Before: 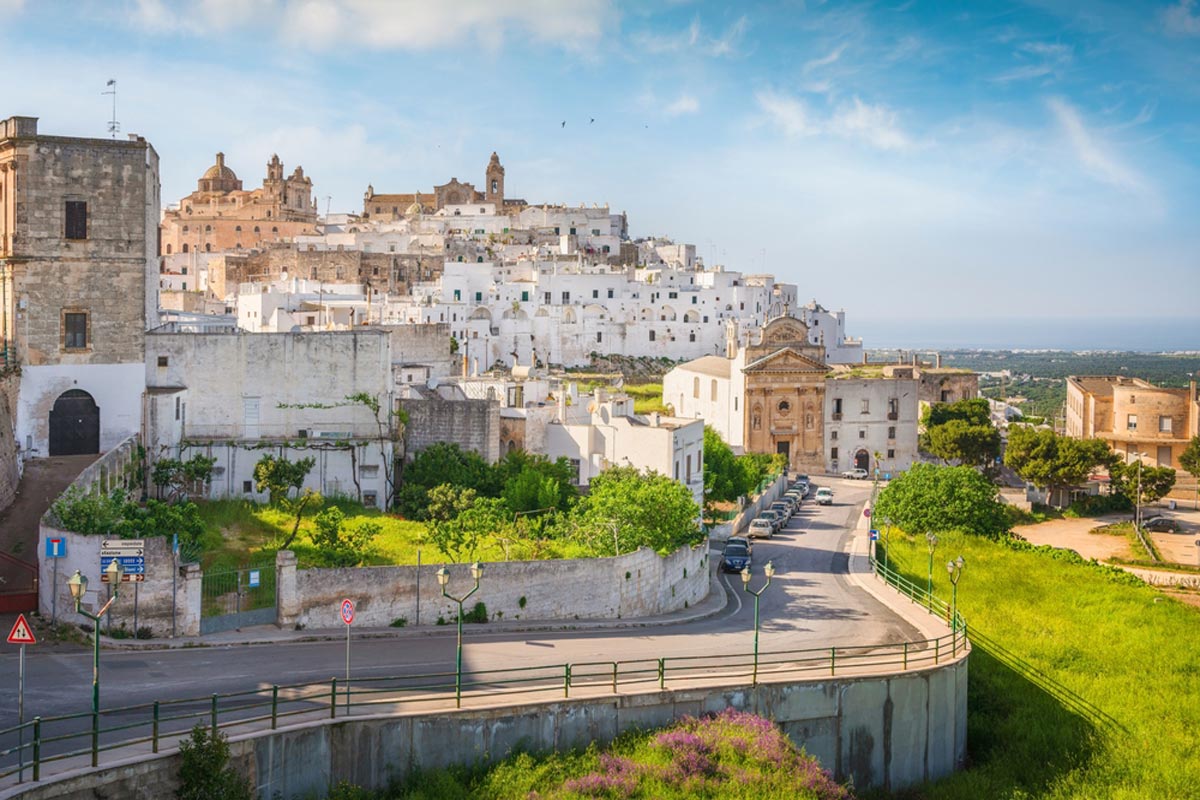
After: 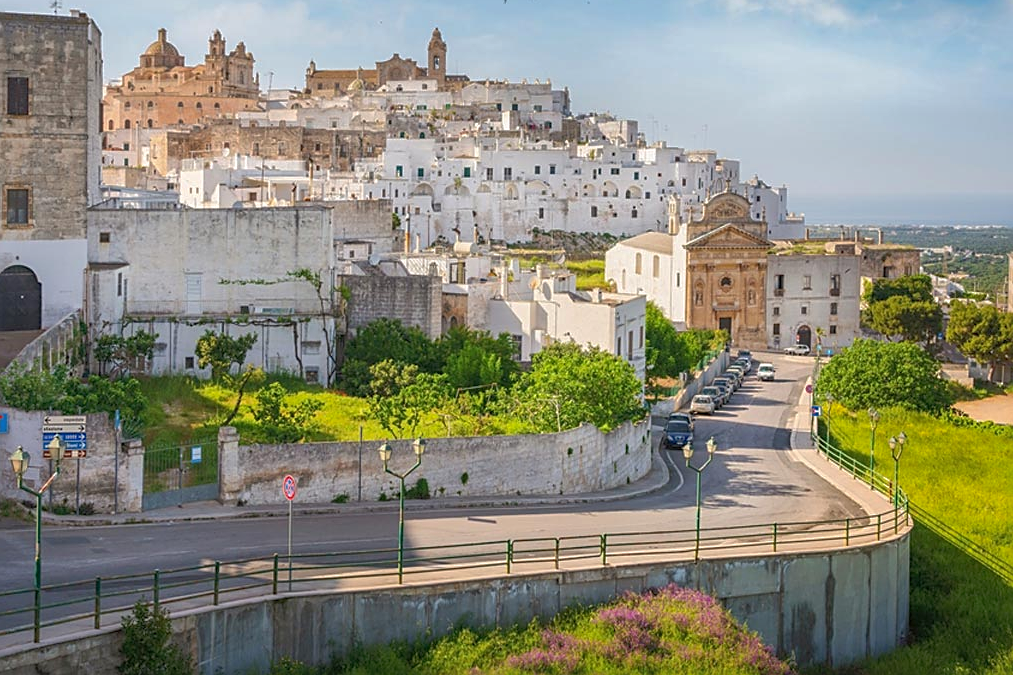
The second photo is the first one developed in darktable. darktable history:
shadows and highlights: on, module defaults
sharpen: on, module defaults
crop and rotate: left 4.842%, top 15.51%, right 10.668%
